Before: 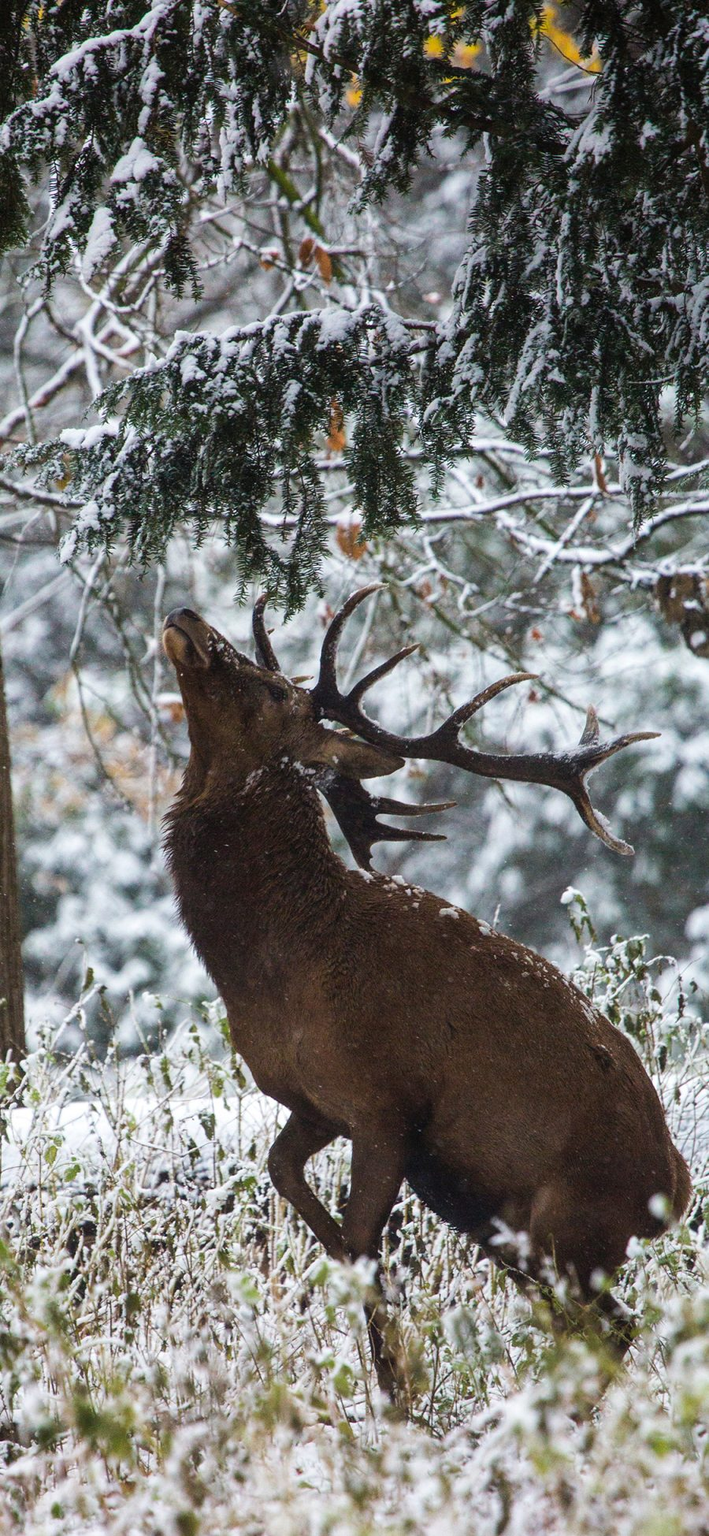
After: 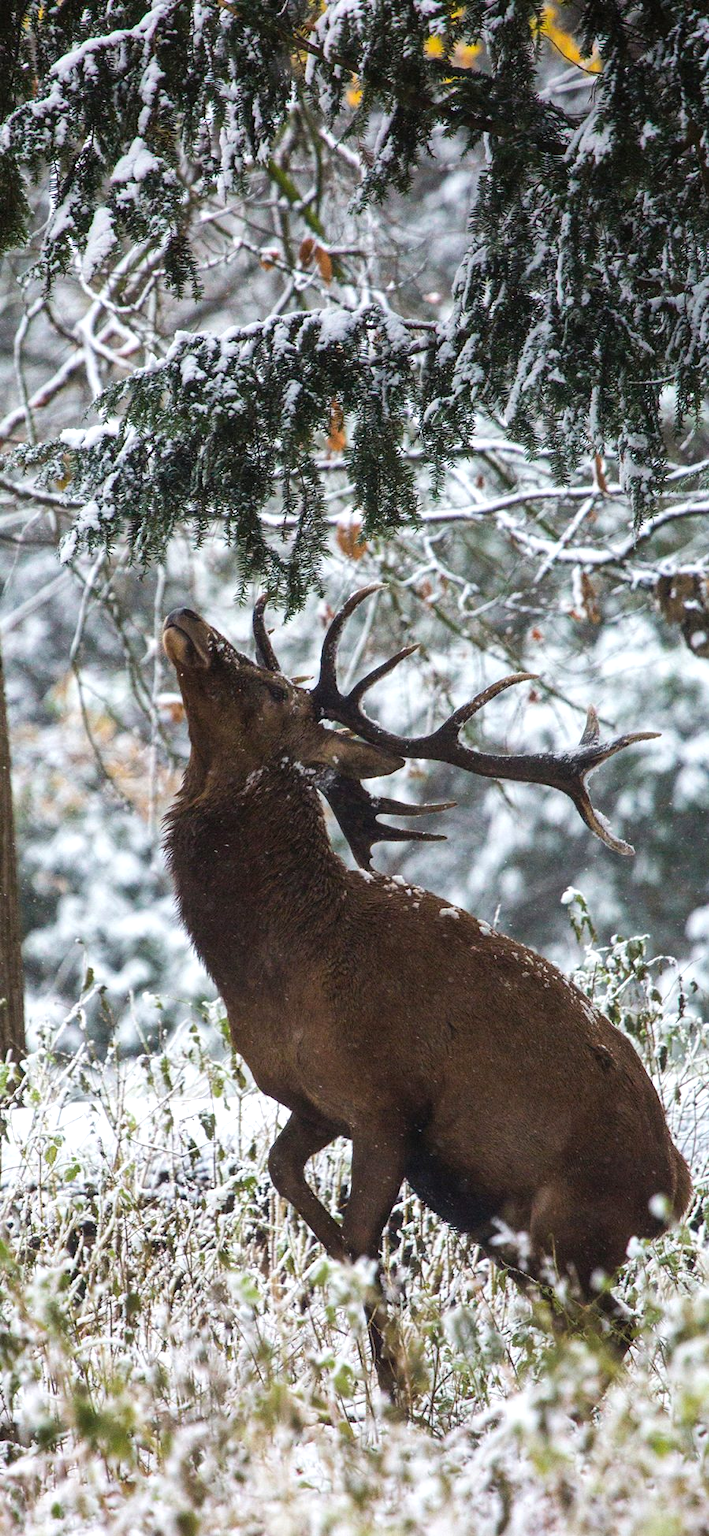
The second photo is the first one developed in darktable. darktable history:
exposure: exposure 0.299 EV, compensate highlight preservation false
